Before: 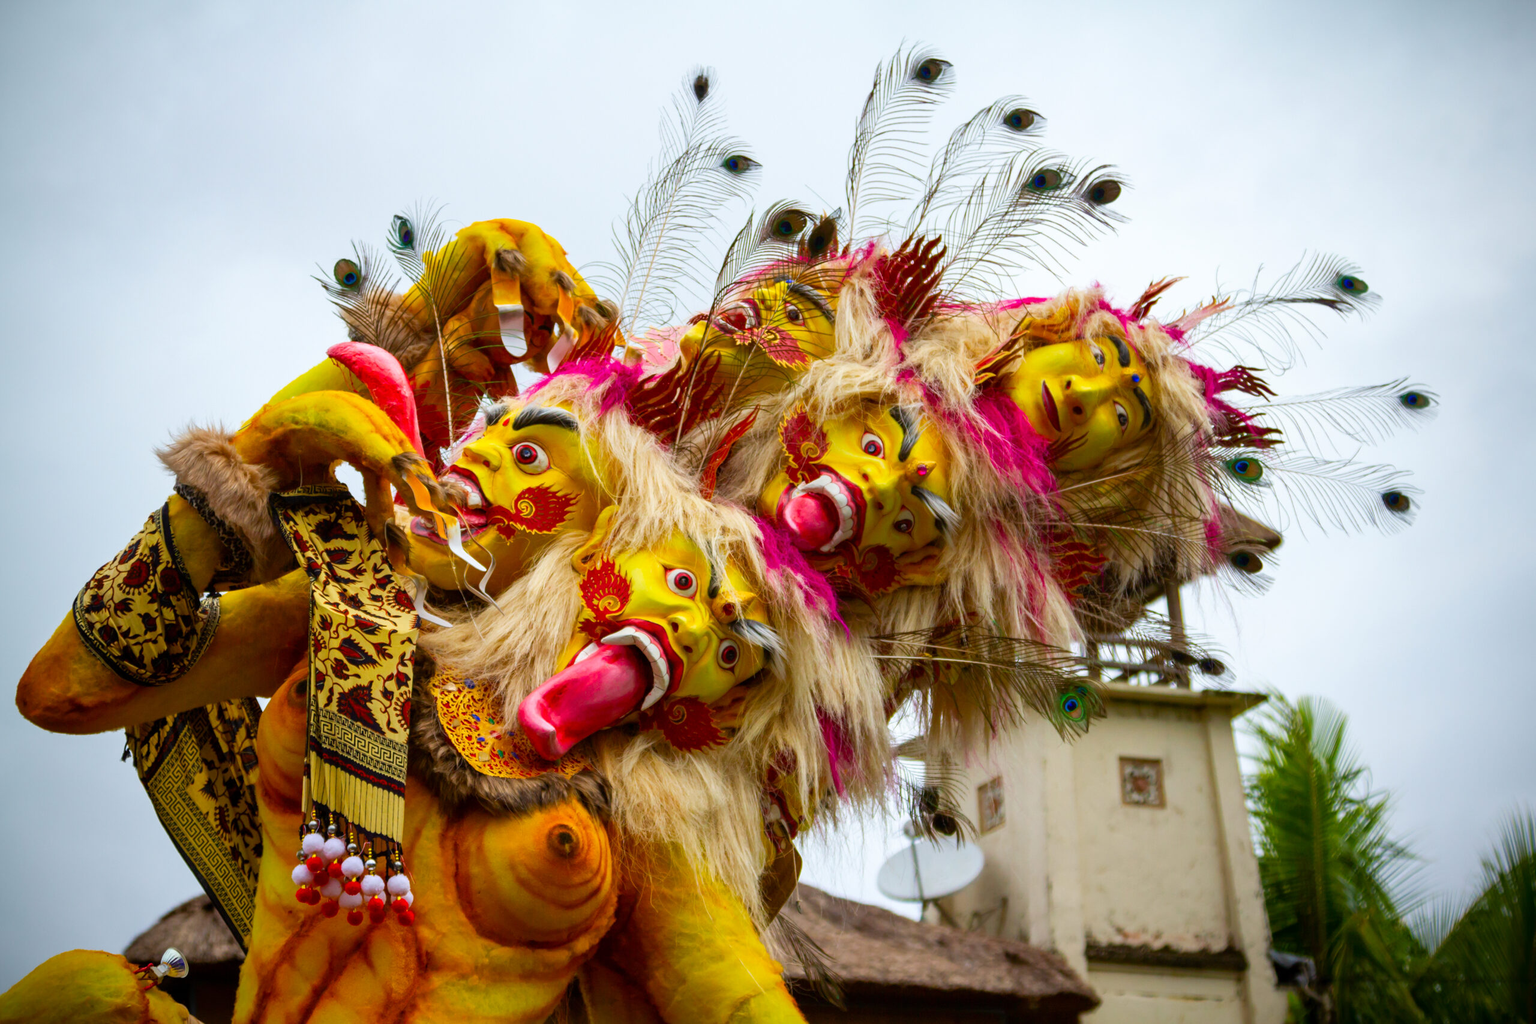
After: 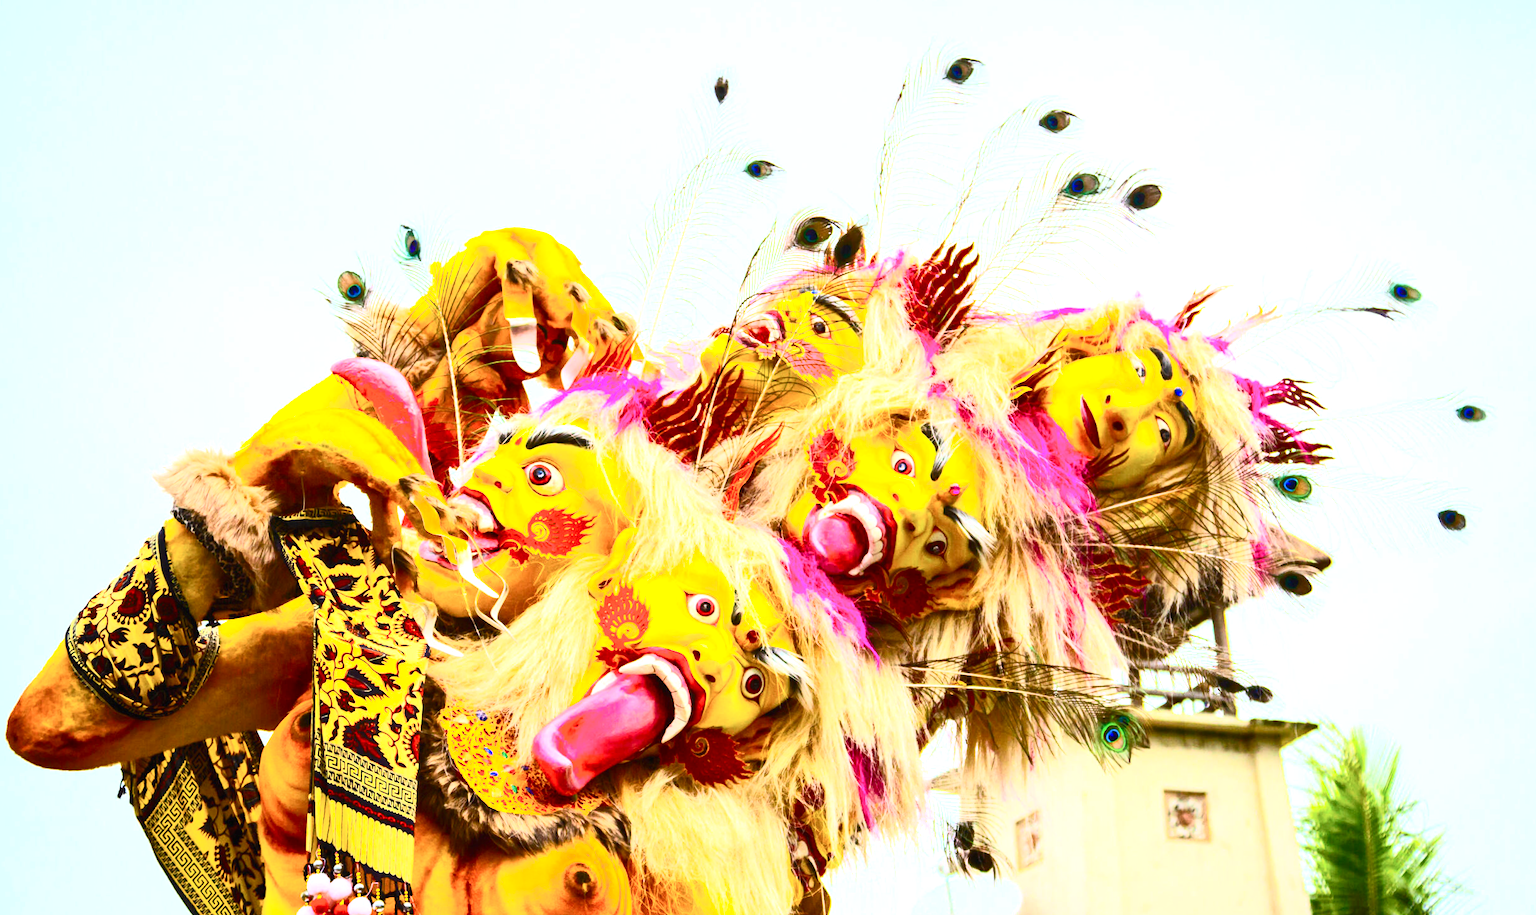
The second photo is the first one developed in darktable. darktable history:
contrast brightness saturation: contrast 0.601, brightness 0.349, saturation 0.141
crop and rotate: angle 0.271°, left 0.414%, right 3.552%, bottom 14.109%
exposure: black level correction 0, exposure 1.199 EV, compensate highlight preservation false
